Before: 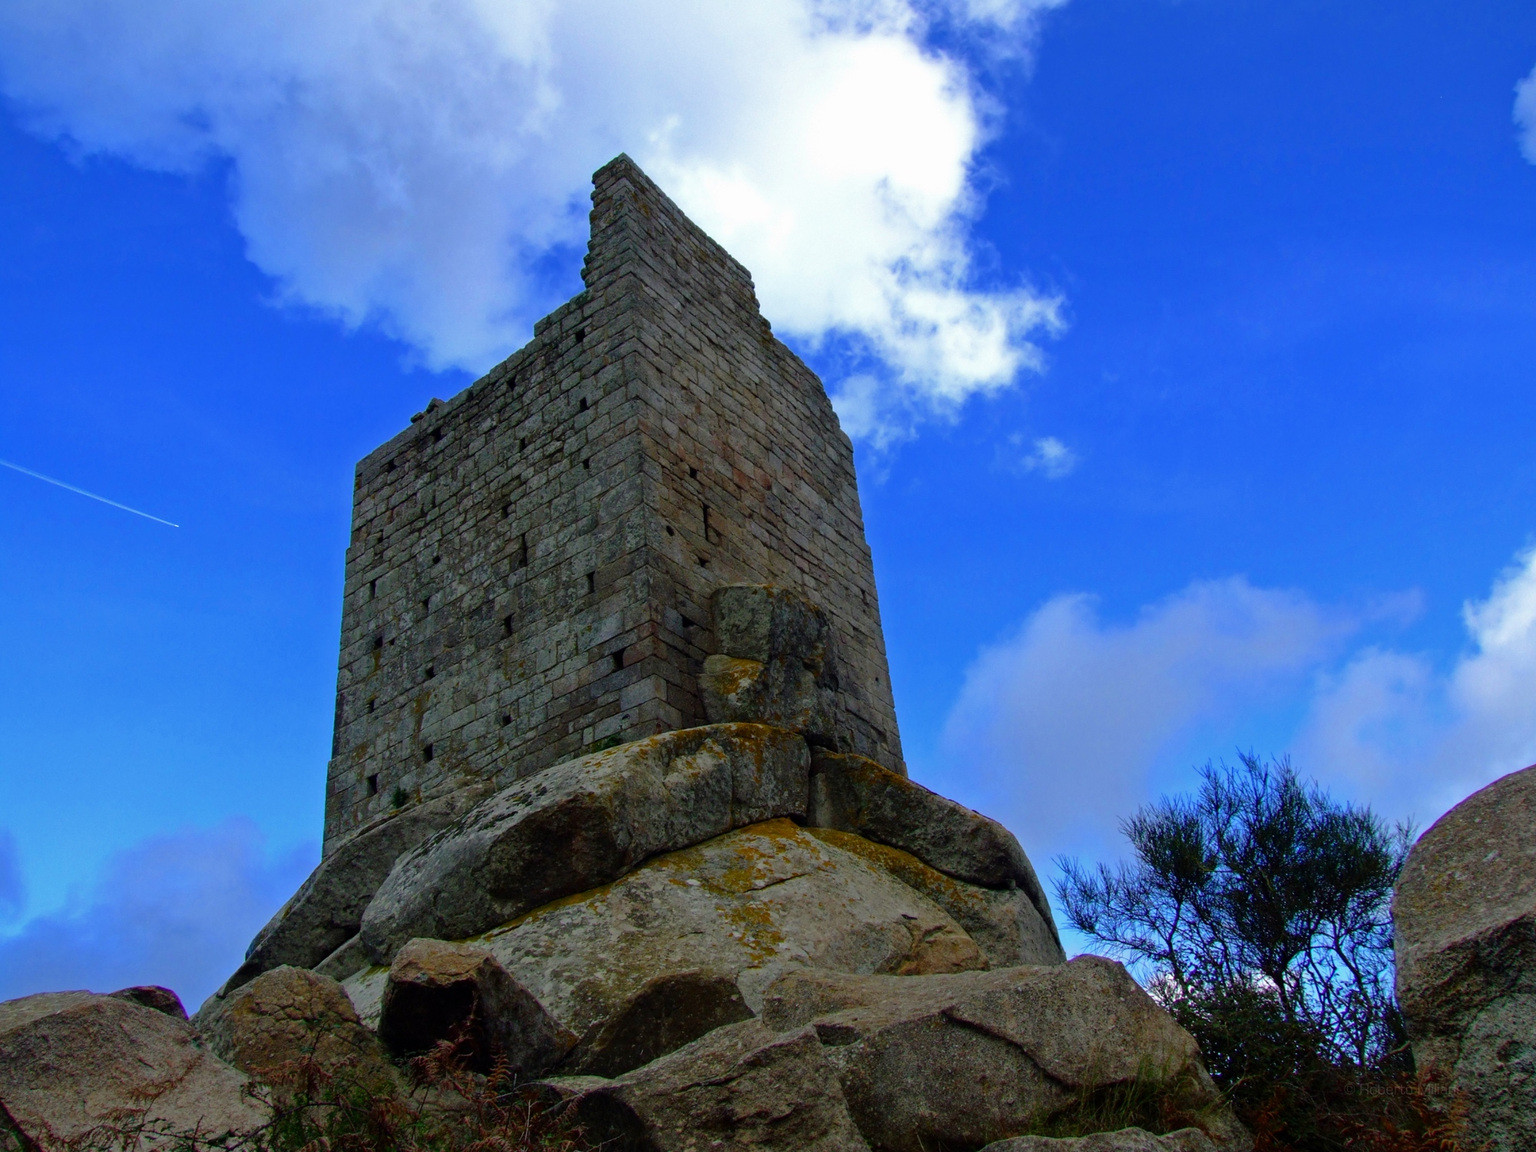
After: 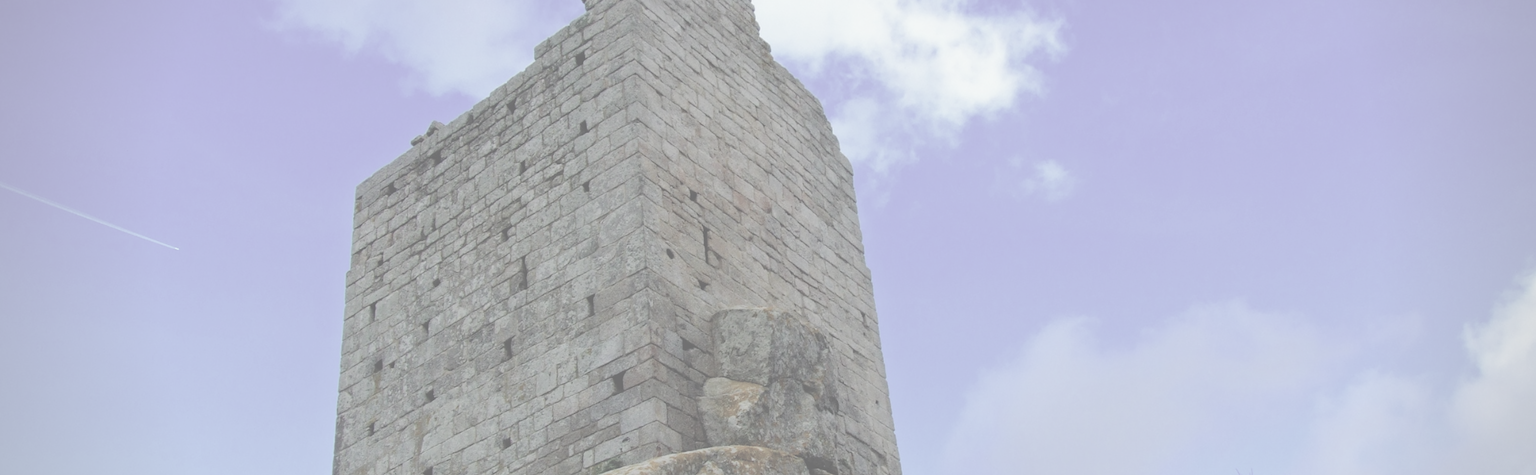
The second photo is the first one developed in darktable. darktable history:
exposure: black level correction 0.001, exposure 0.499 EV, compensate highlight preservation false
vignetting: fall-off radius 61.23%
contrast brightness saturation: contrast -0.318, brightness 0.732, saturation -0.775
crop and rotate: top 24.093%, bottom 34.578%
